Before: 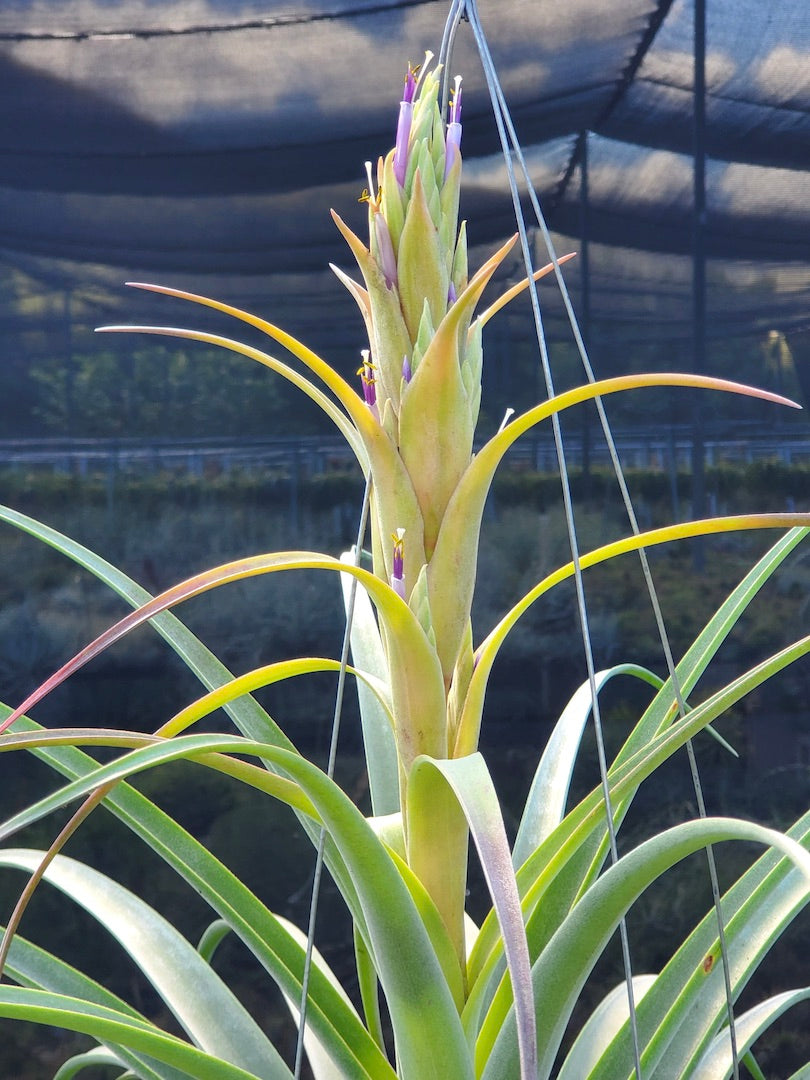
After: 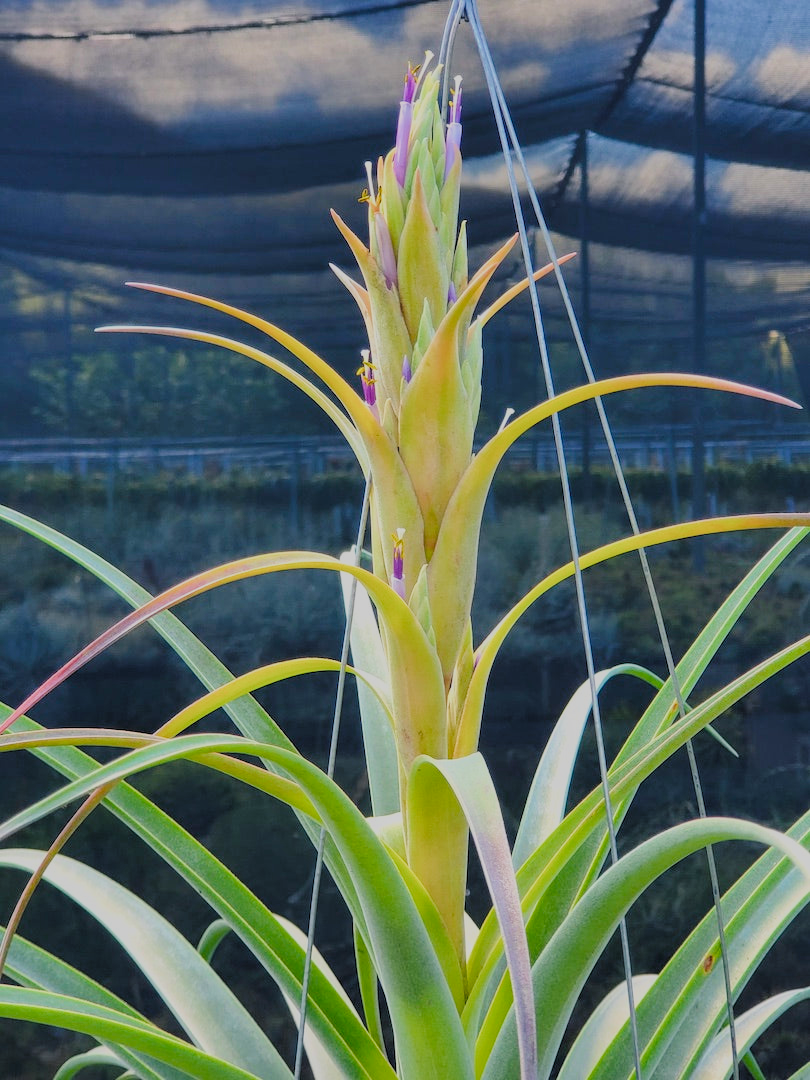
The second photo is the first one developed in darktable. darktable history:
filmic rgb: black relative exposure -6.92 EV, white relative exposure 5.65 EV, hardness 2.84, color science v5 (2021), contrast in shadows safe, contrast in highlights safe
color balance rgb: shadows lift › chroma 2.535%, shadows lift › hue 190.27°, perceptual saturation grading › global saturation 25.246%
local contrast: highlights 103%, shadows 97%, detail 119%, midtone range 0.2
